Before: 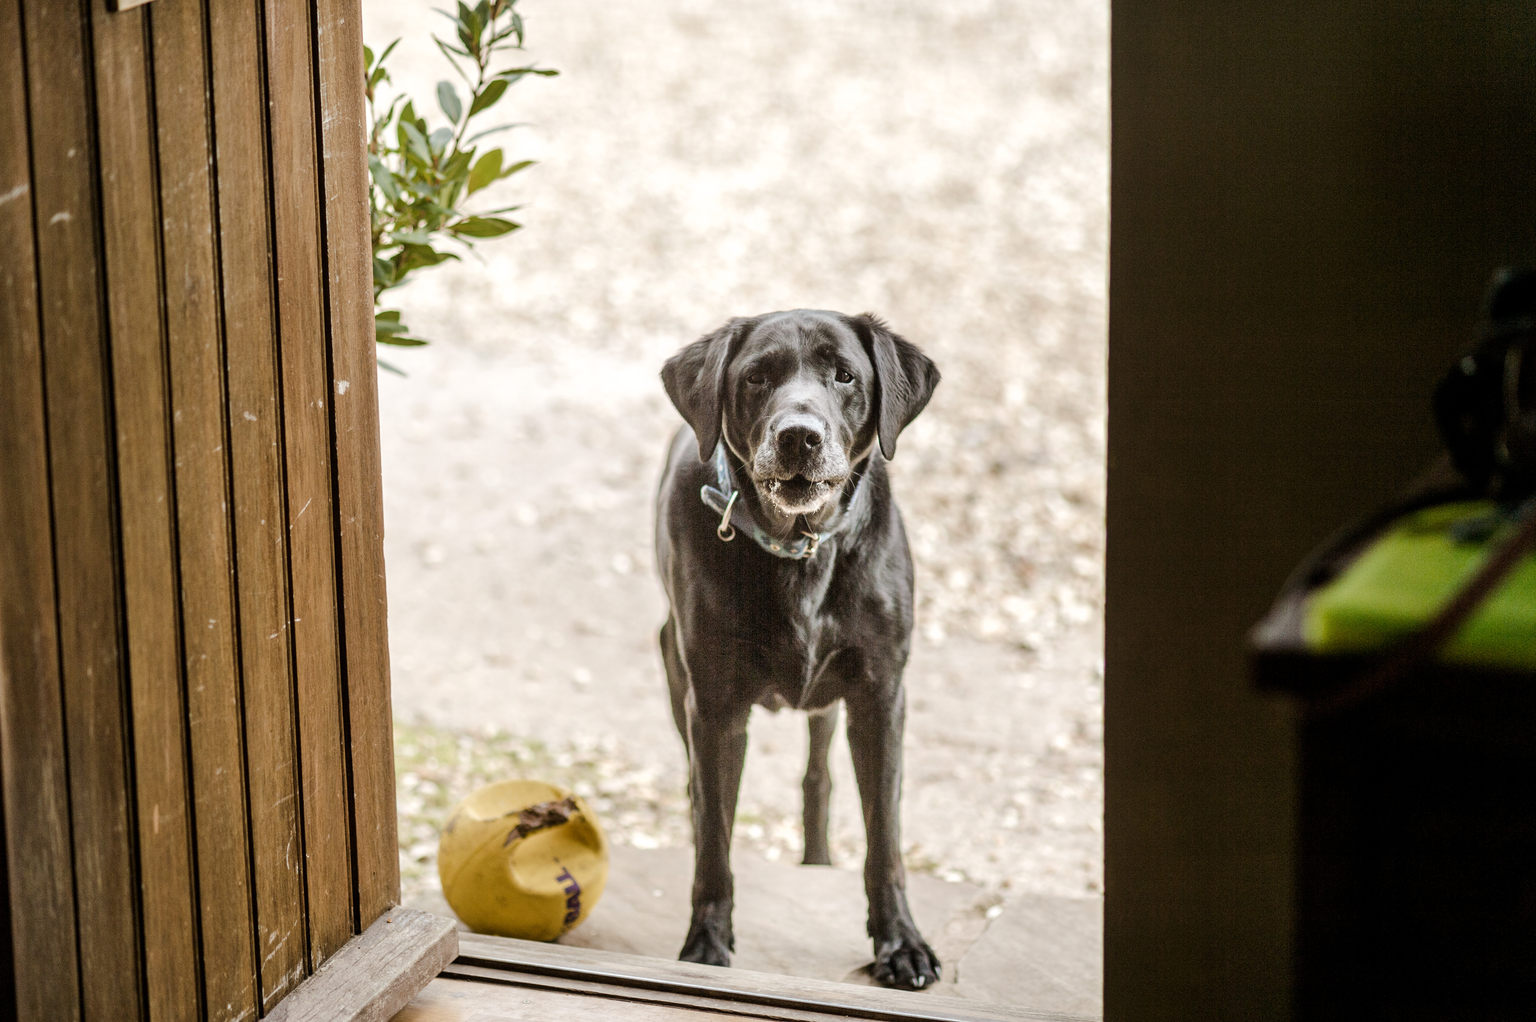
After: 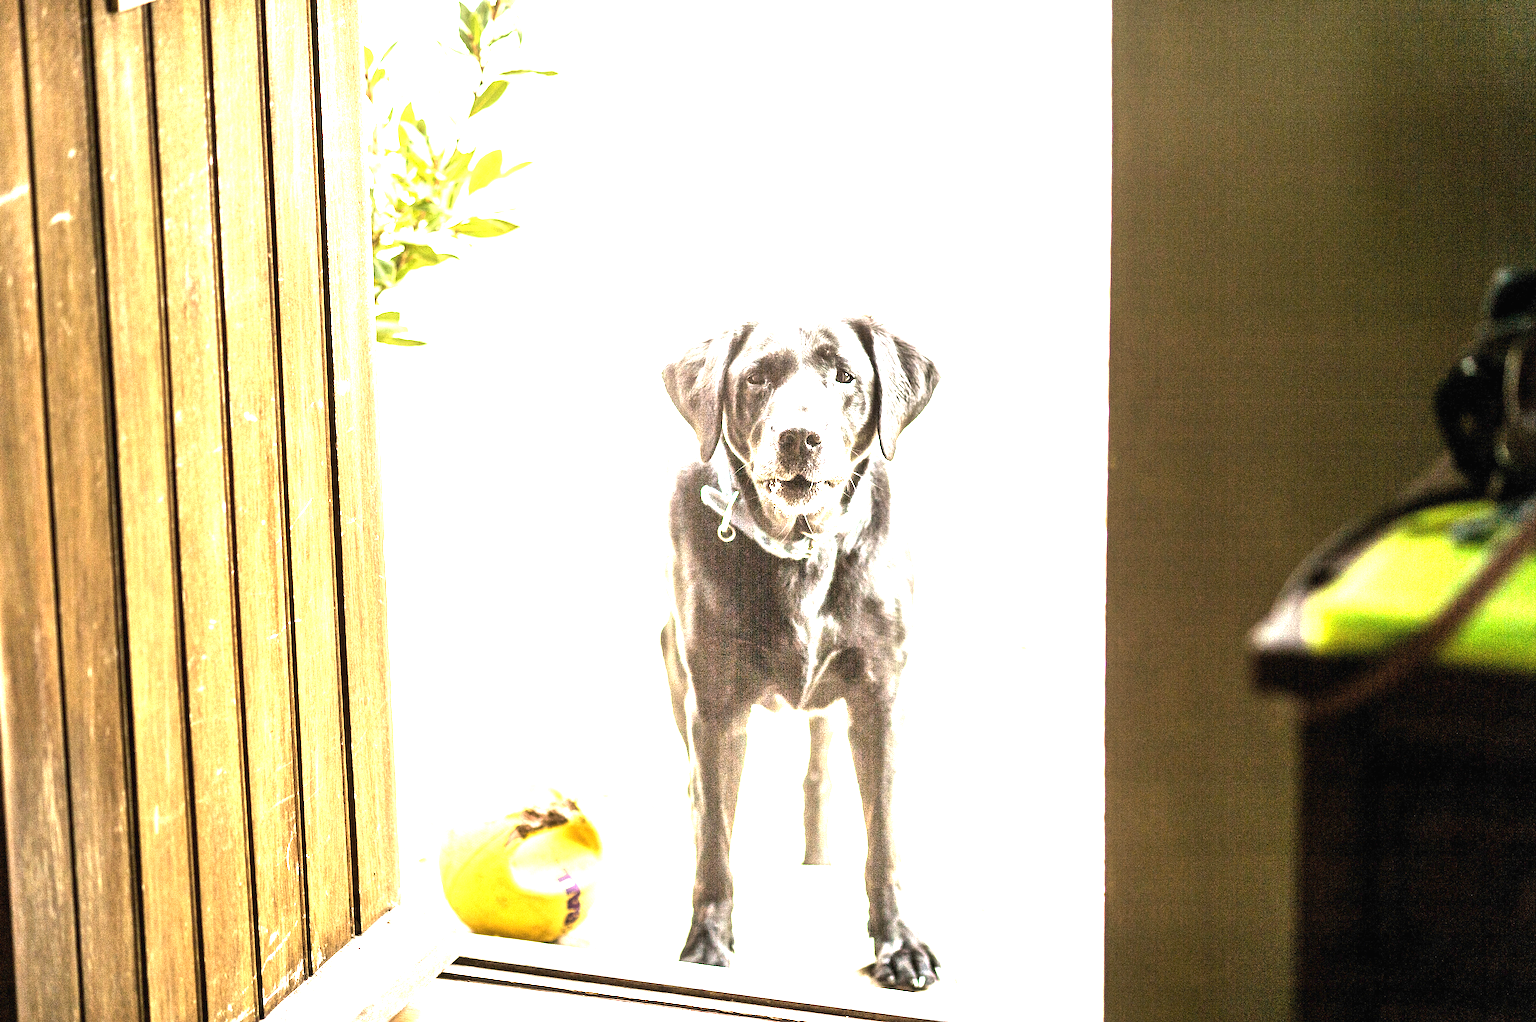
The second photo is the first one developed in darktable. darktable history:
exposure: black level correction 0, exposure 1 EV, compensate exposure bias true, compensate highlight preservation false
sharpen: amount 0.2
